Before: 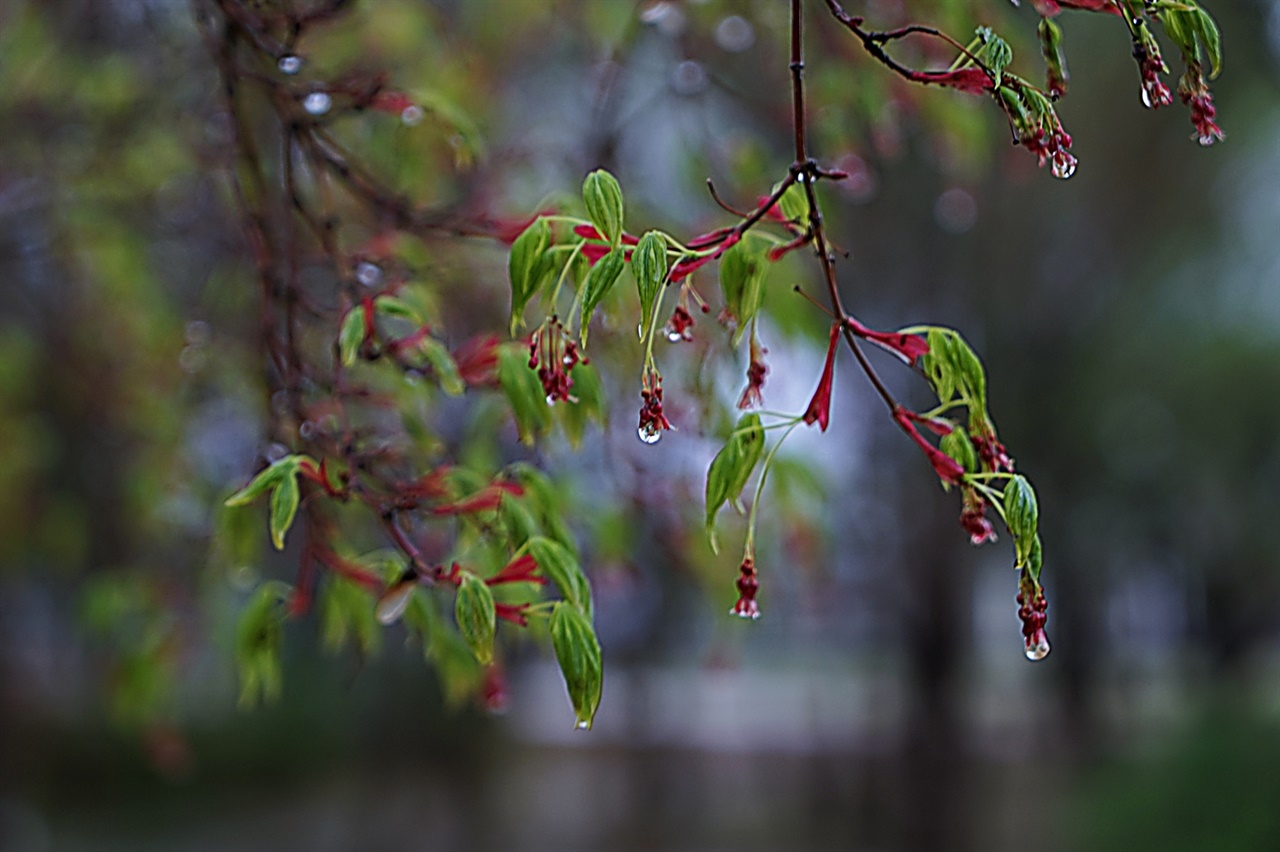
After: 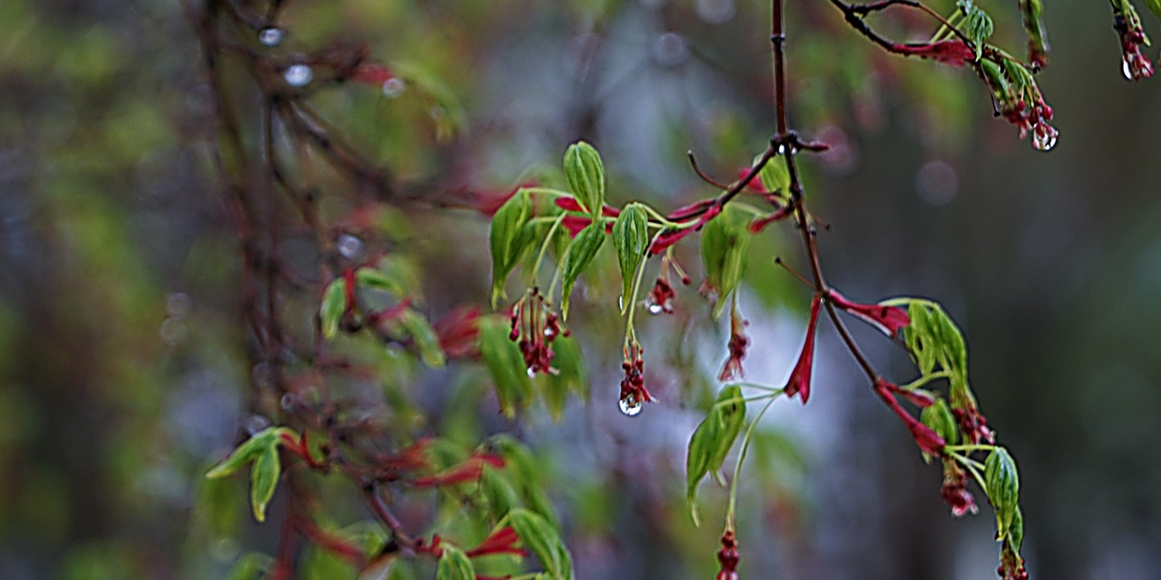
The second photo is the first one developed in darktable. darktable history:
crop: left 1.539%, top 3.4%, right 7.756%, bottom 28.453%
